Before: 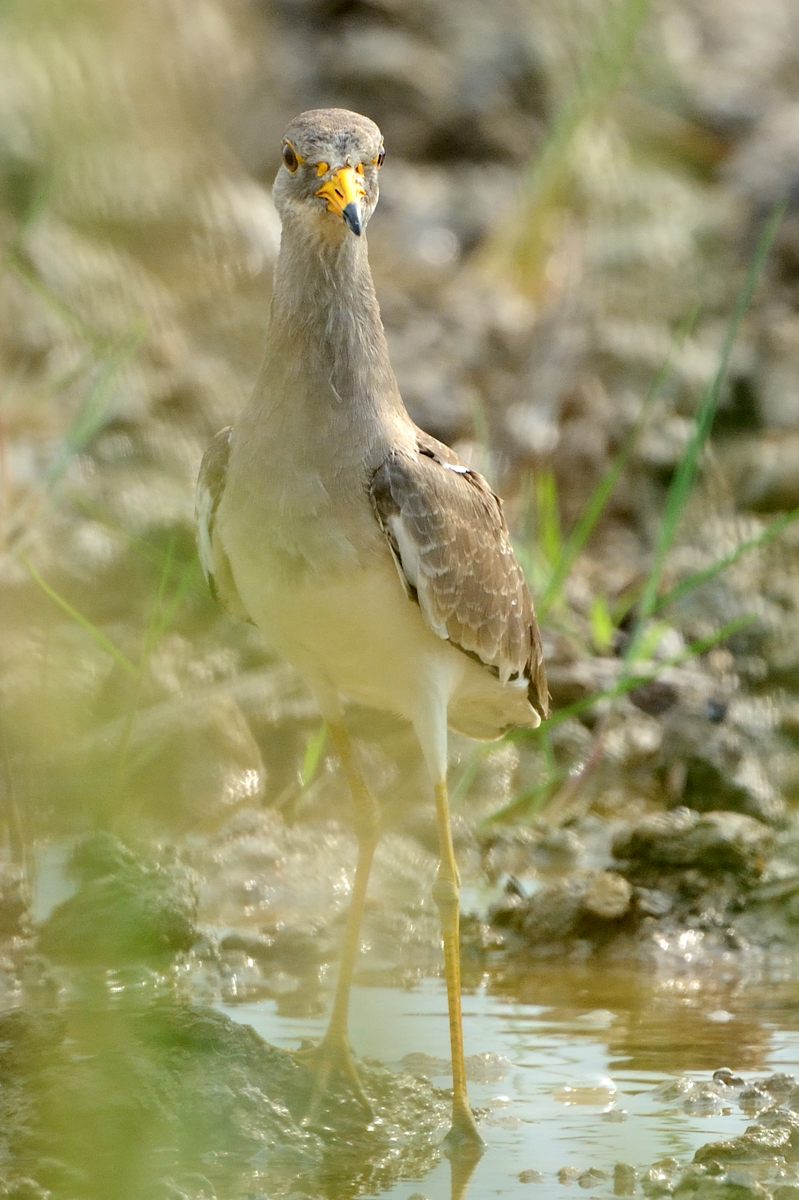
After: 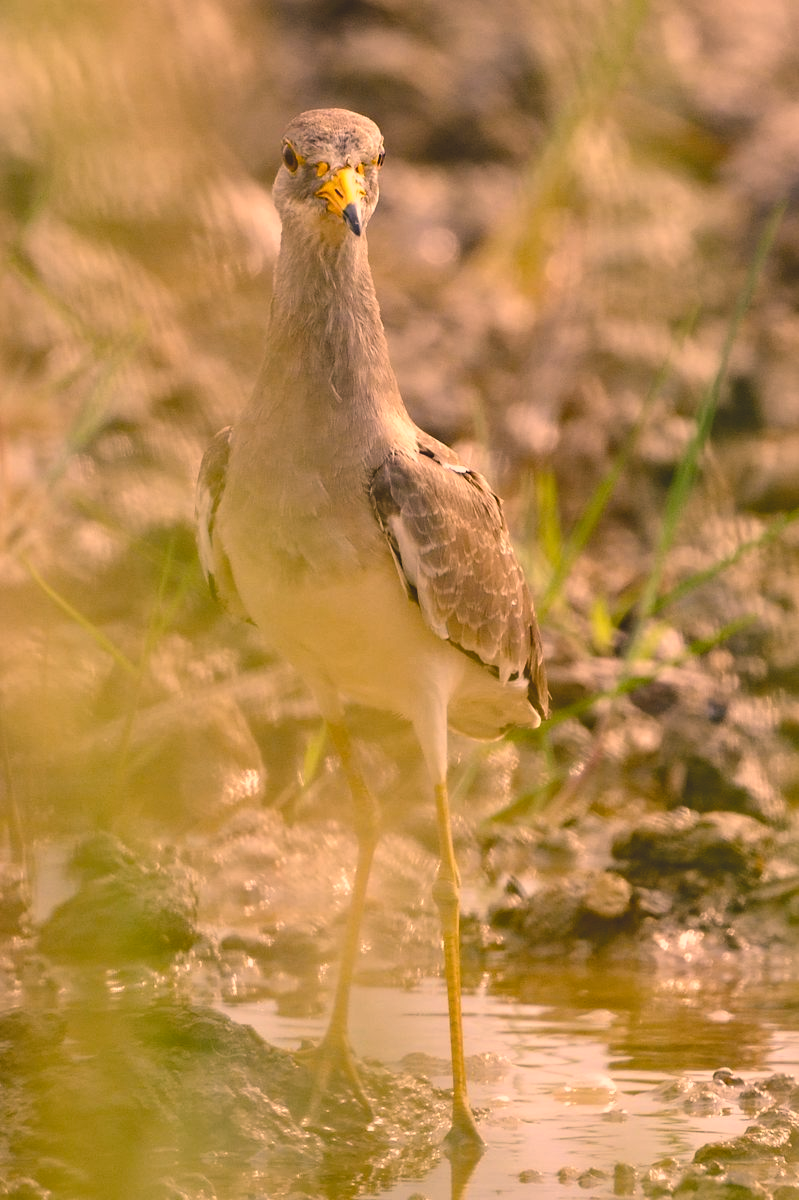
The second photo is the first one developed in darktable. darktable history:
haze removal: compatibility mode true, adaptive false
color correction: highlights a* 40, highlights b* 40, saturation 0.69
exposure: black level correction -0.023, exposure -0.039 EV, compensate highlight preservation false
color balance rgb: perceptual saturation grading › global saturation 35%, perceptual saturation grading › highlights -25%, perceptual saturation grading › shadows 50%
